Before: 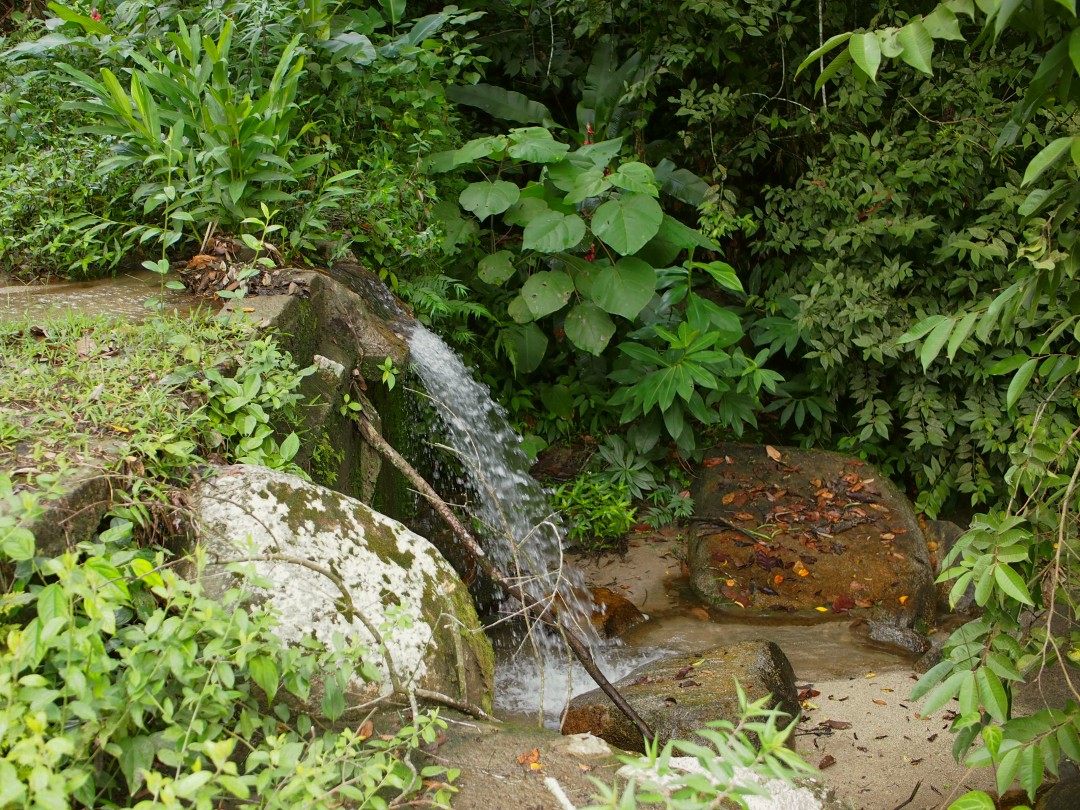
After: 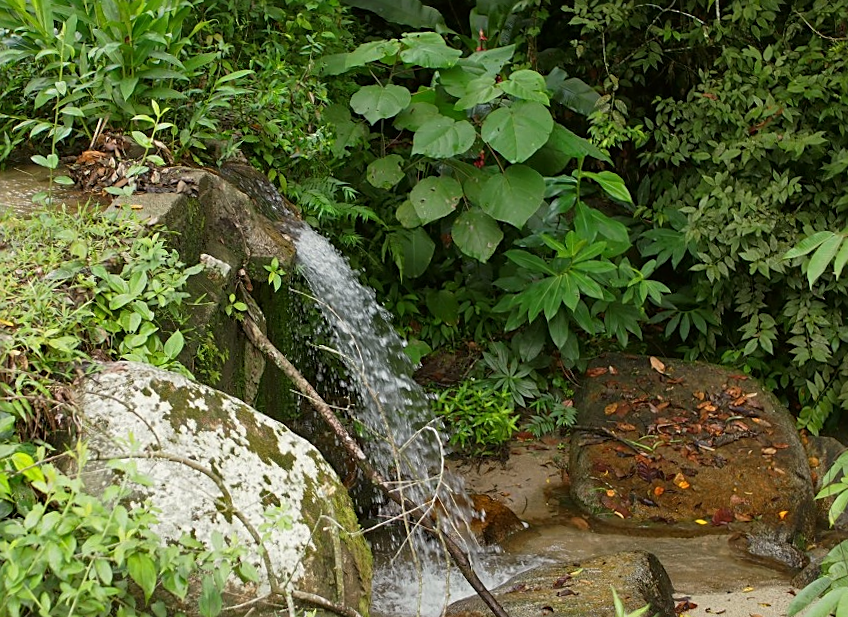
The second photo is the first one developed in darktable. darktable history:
sharpen: amount 0.478
crop and rotate: left 10.071%, top 10.071%, right 10.02%, bottom 10.02%
rotate and perspective: rotation 1.57°, crop left 0.018, crop right 0.982, crop top 0.039, crop bottom 0.961
